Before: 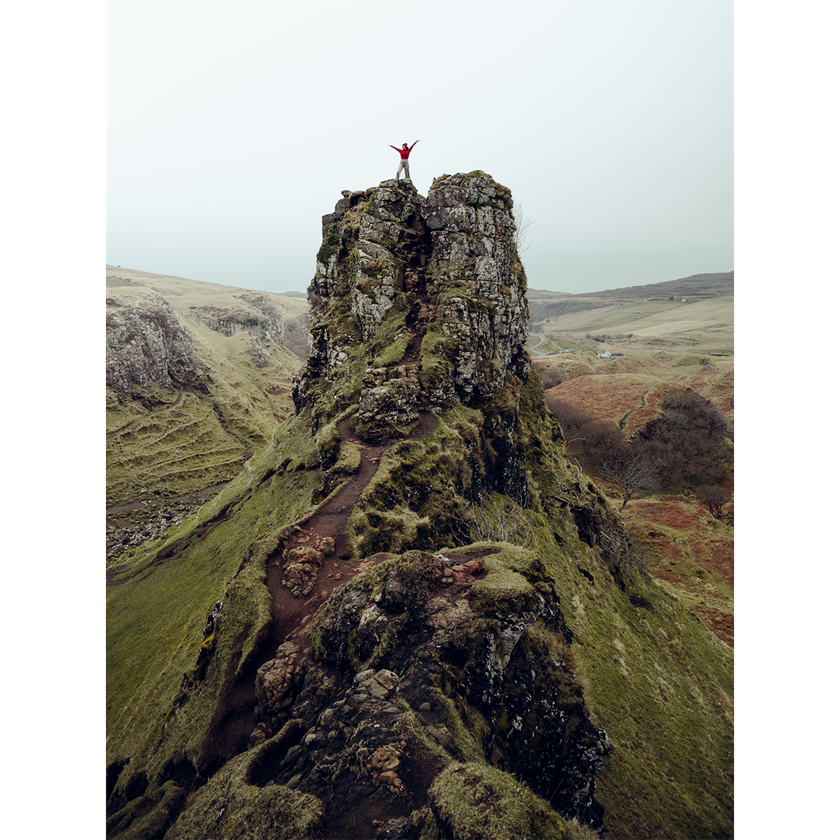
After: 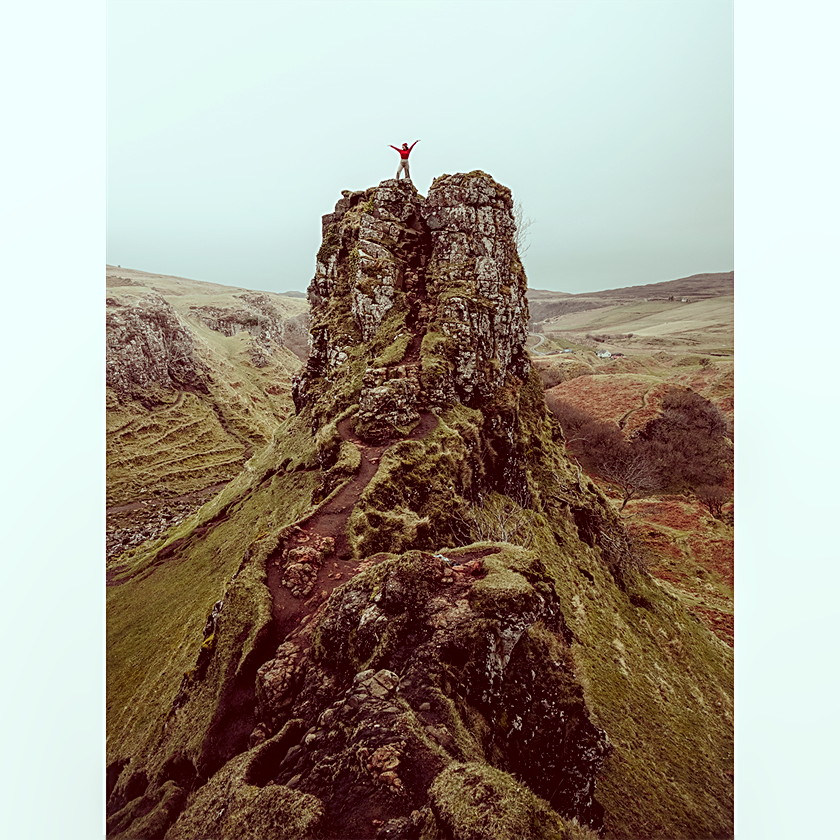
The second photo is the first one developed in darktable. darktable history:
local contrast: on, module defaults
color correction: highlights a* -7.08, highlights b* -0.203, shadows a* 20.43, shadows b* 12.4
sharpen: on, module defaults
